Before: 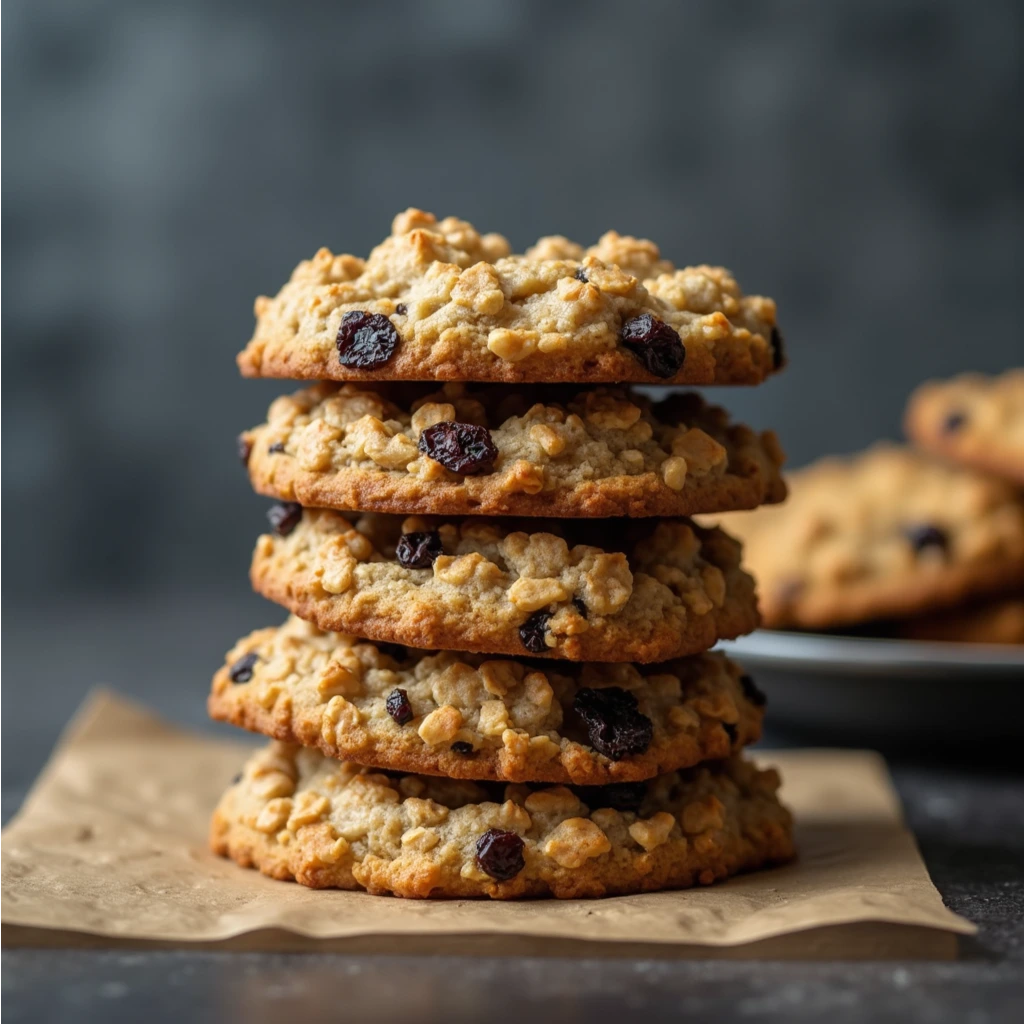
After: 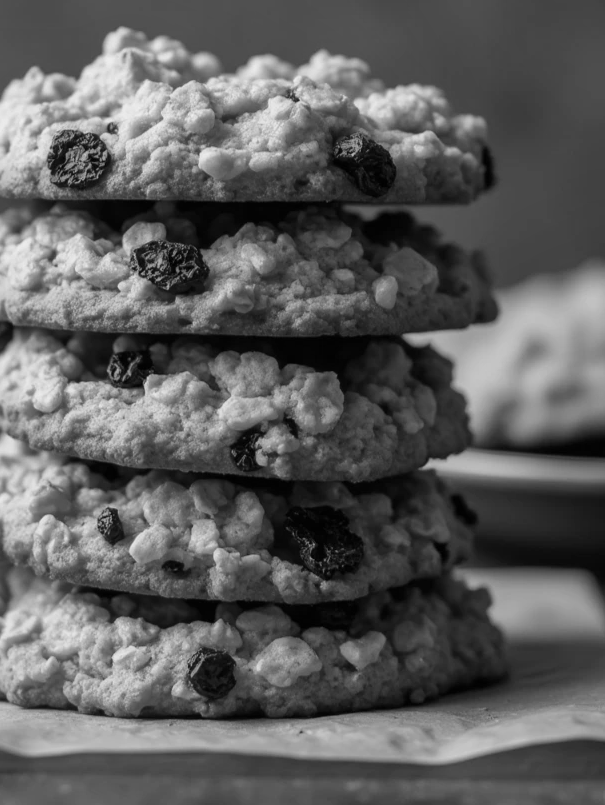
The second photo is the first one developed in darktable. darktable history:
shadows and highlights: shadows 43.71, white point adjustment -1.46, soften with gaussian
crop and rotate: left 28.256%, top 17.734%, right 12.656%, bottom 3.573%
monochrome: a -4.13, b 5.16, size 1
